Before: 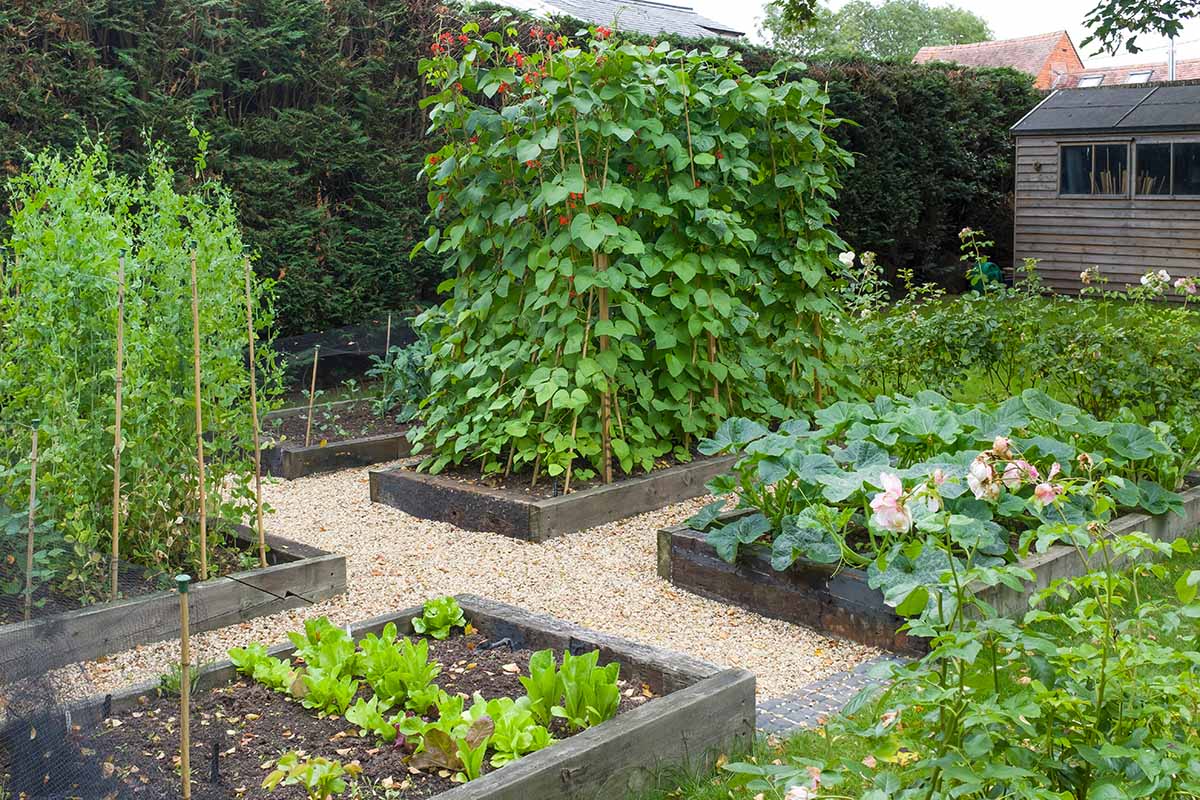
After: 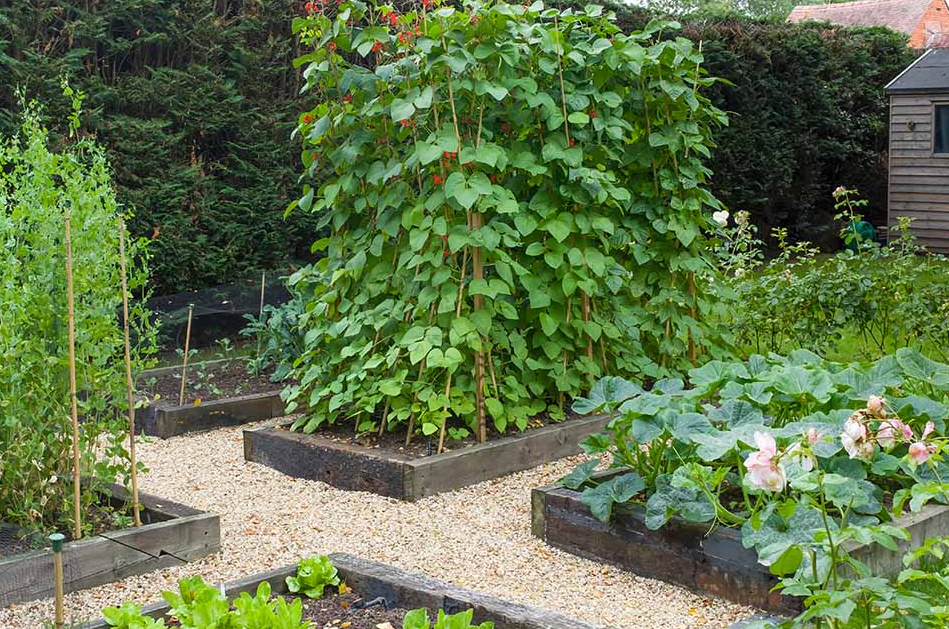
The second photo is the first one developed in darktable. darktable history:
crop and rotate: left 10.501%, top 5.139%, right 10.375%, bottom 16.123%
